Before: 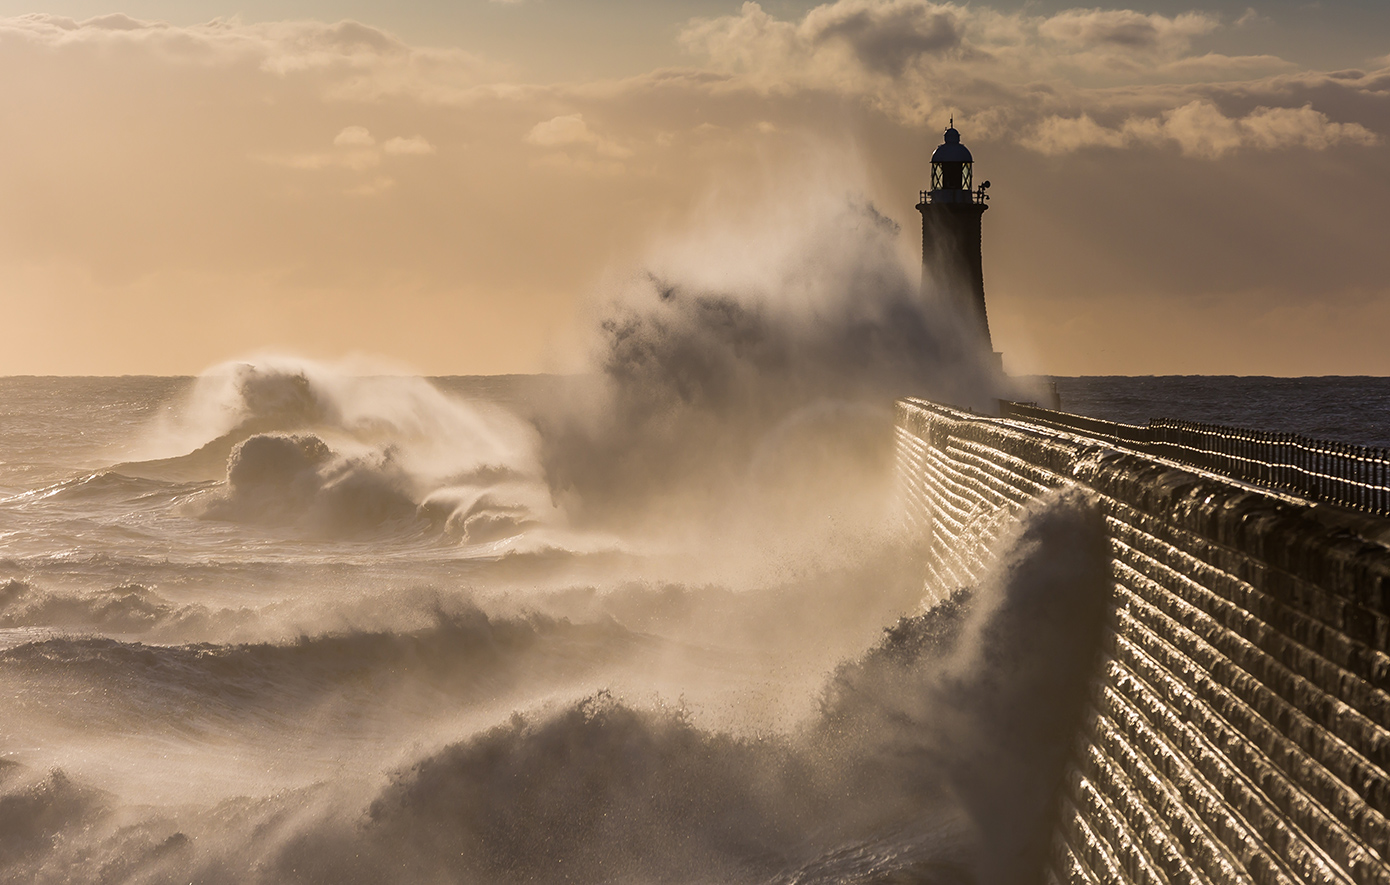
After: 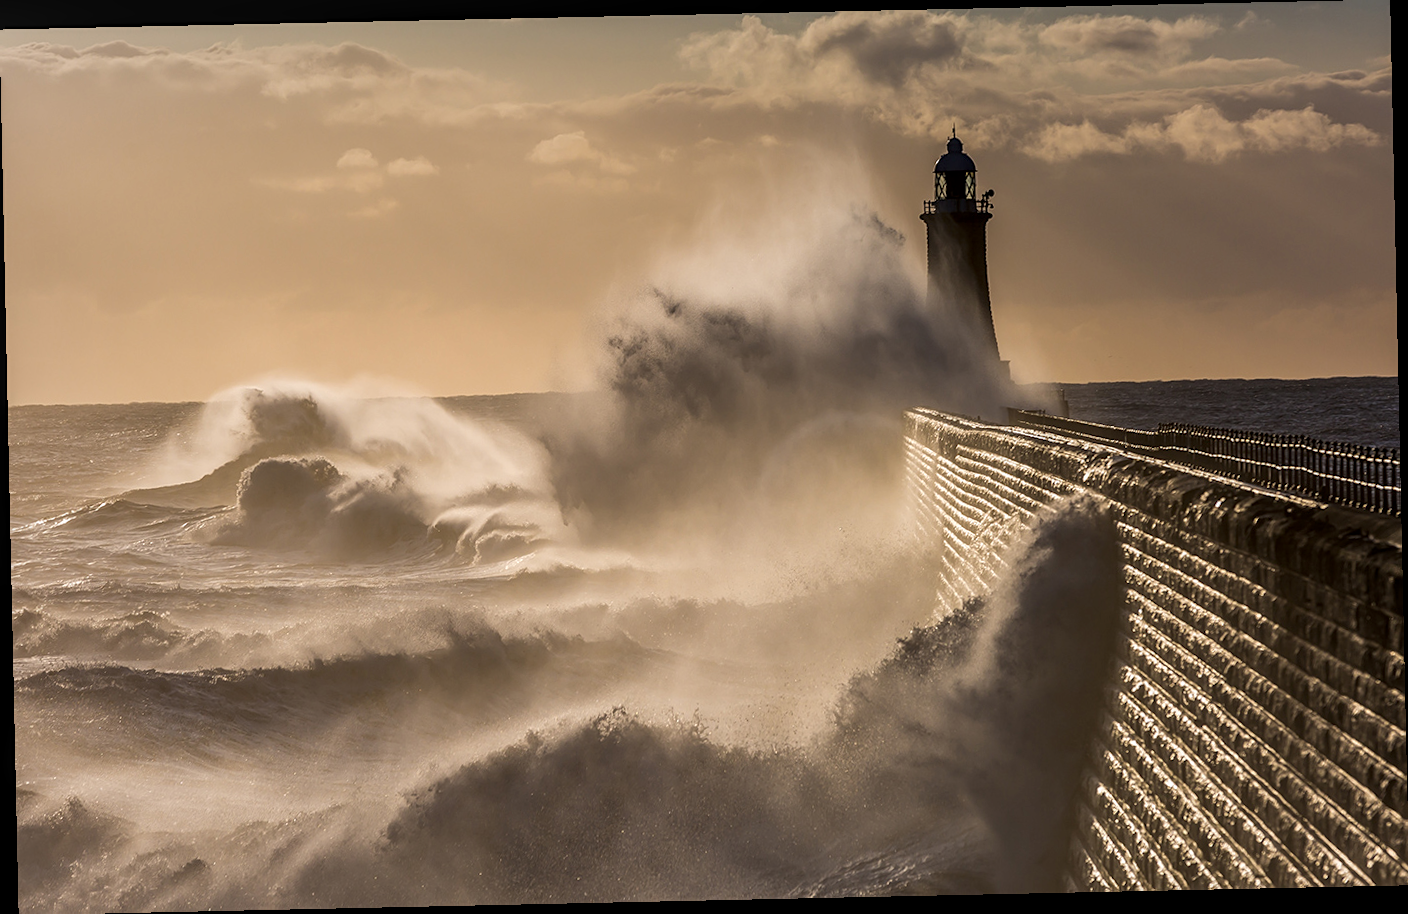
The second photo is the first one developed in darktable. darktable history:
sharpen: amount 0.2
local contrast: highlights 25%, detail 130%
rotate and perspective: rotation -1.24°, automatic cropping off
